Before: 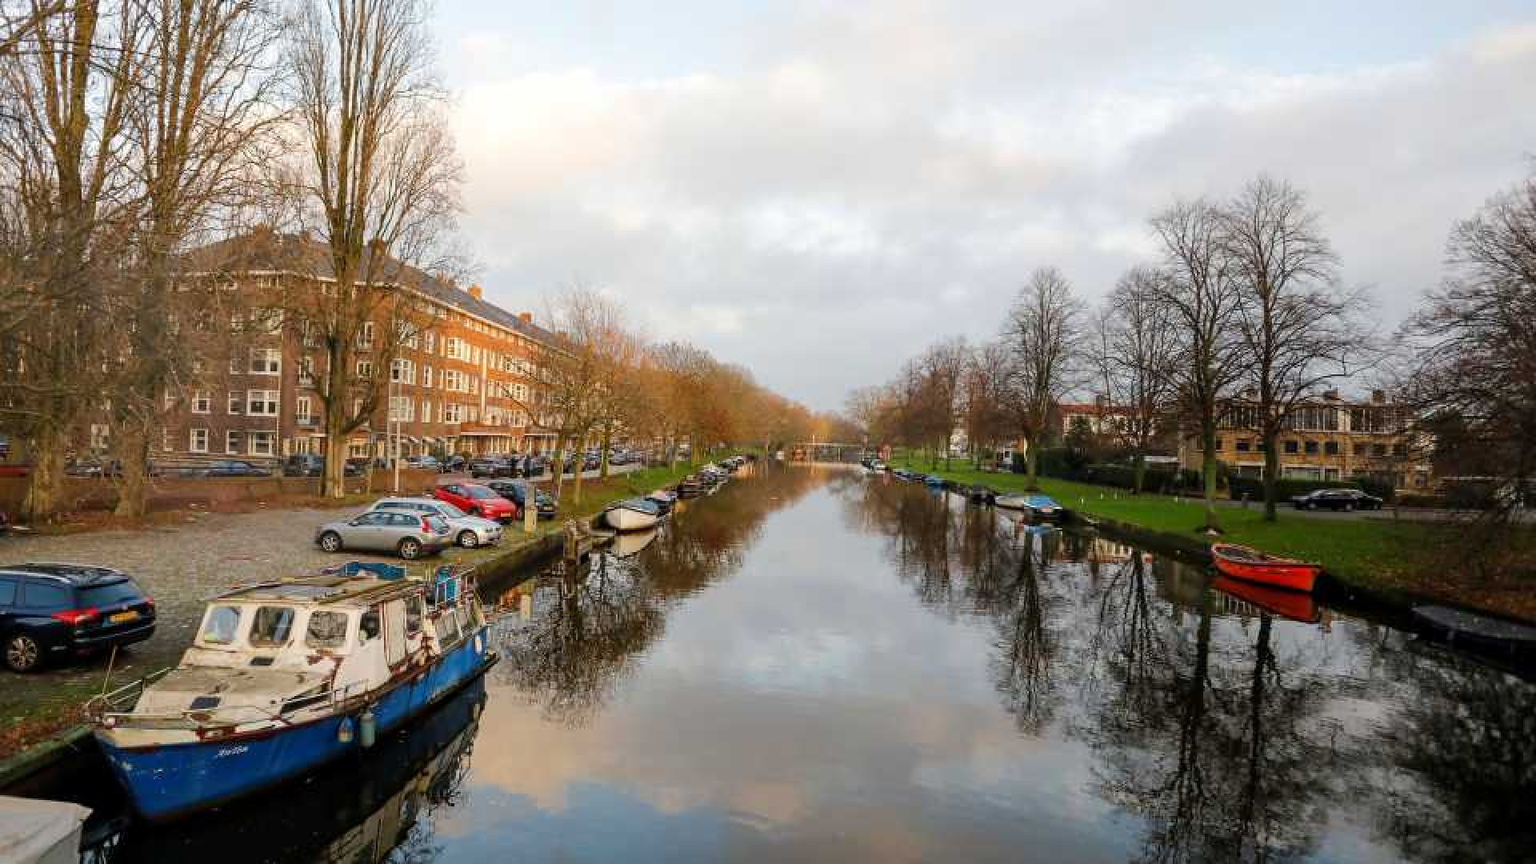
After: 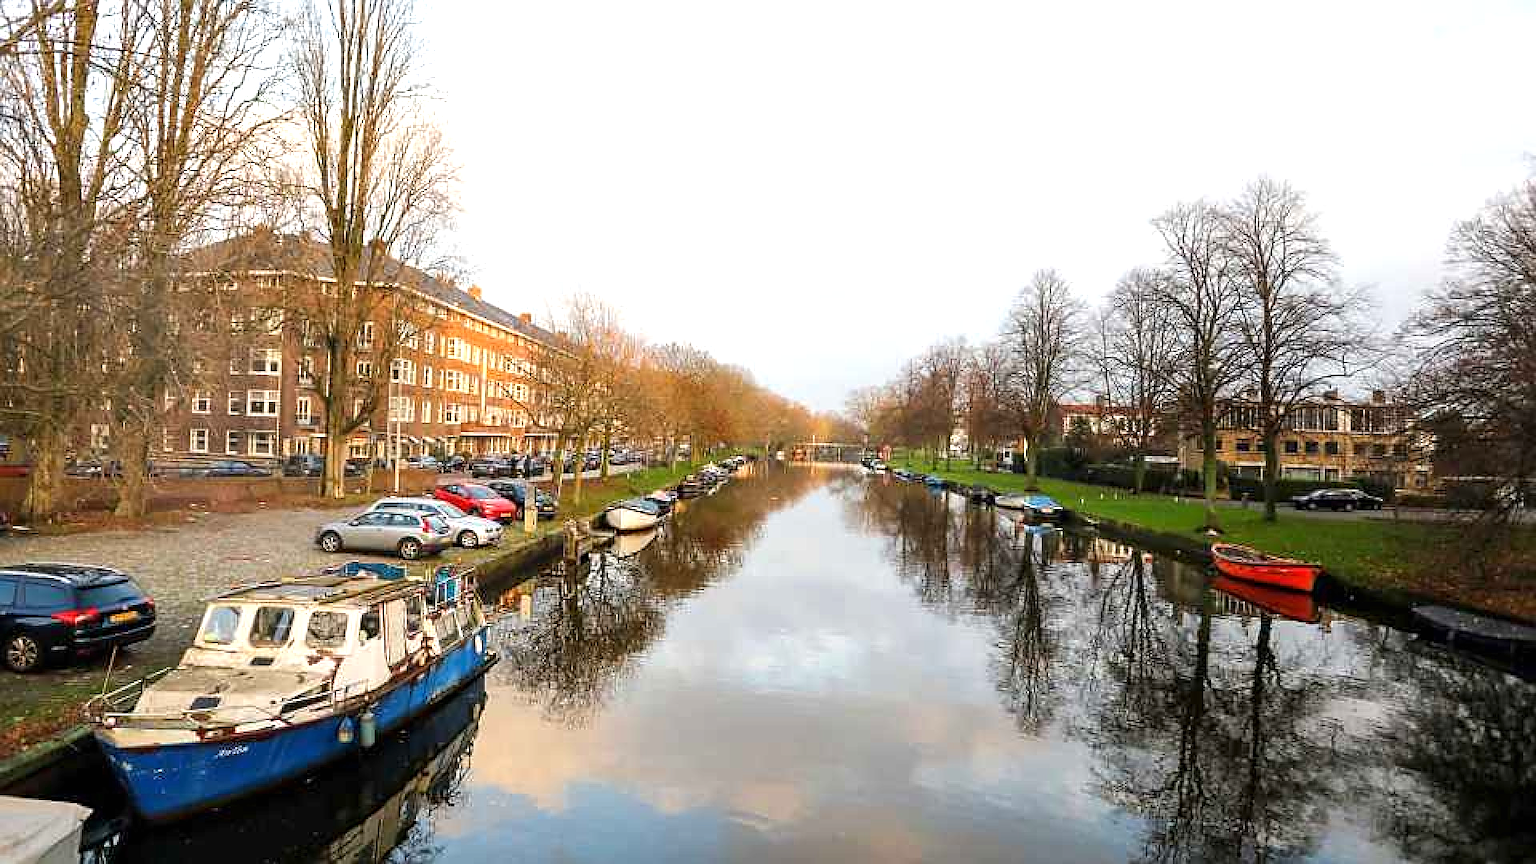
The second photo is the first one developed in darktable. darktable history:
exposure: black level correction 0, exposure 0.7 EV, compensate exposure bias true, compensate highlight preservation false
sharpen: radius 1.967
